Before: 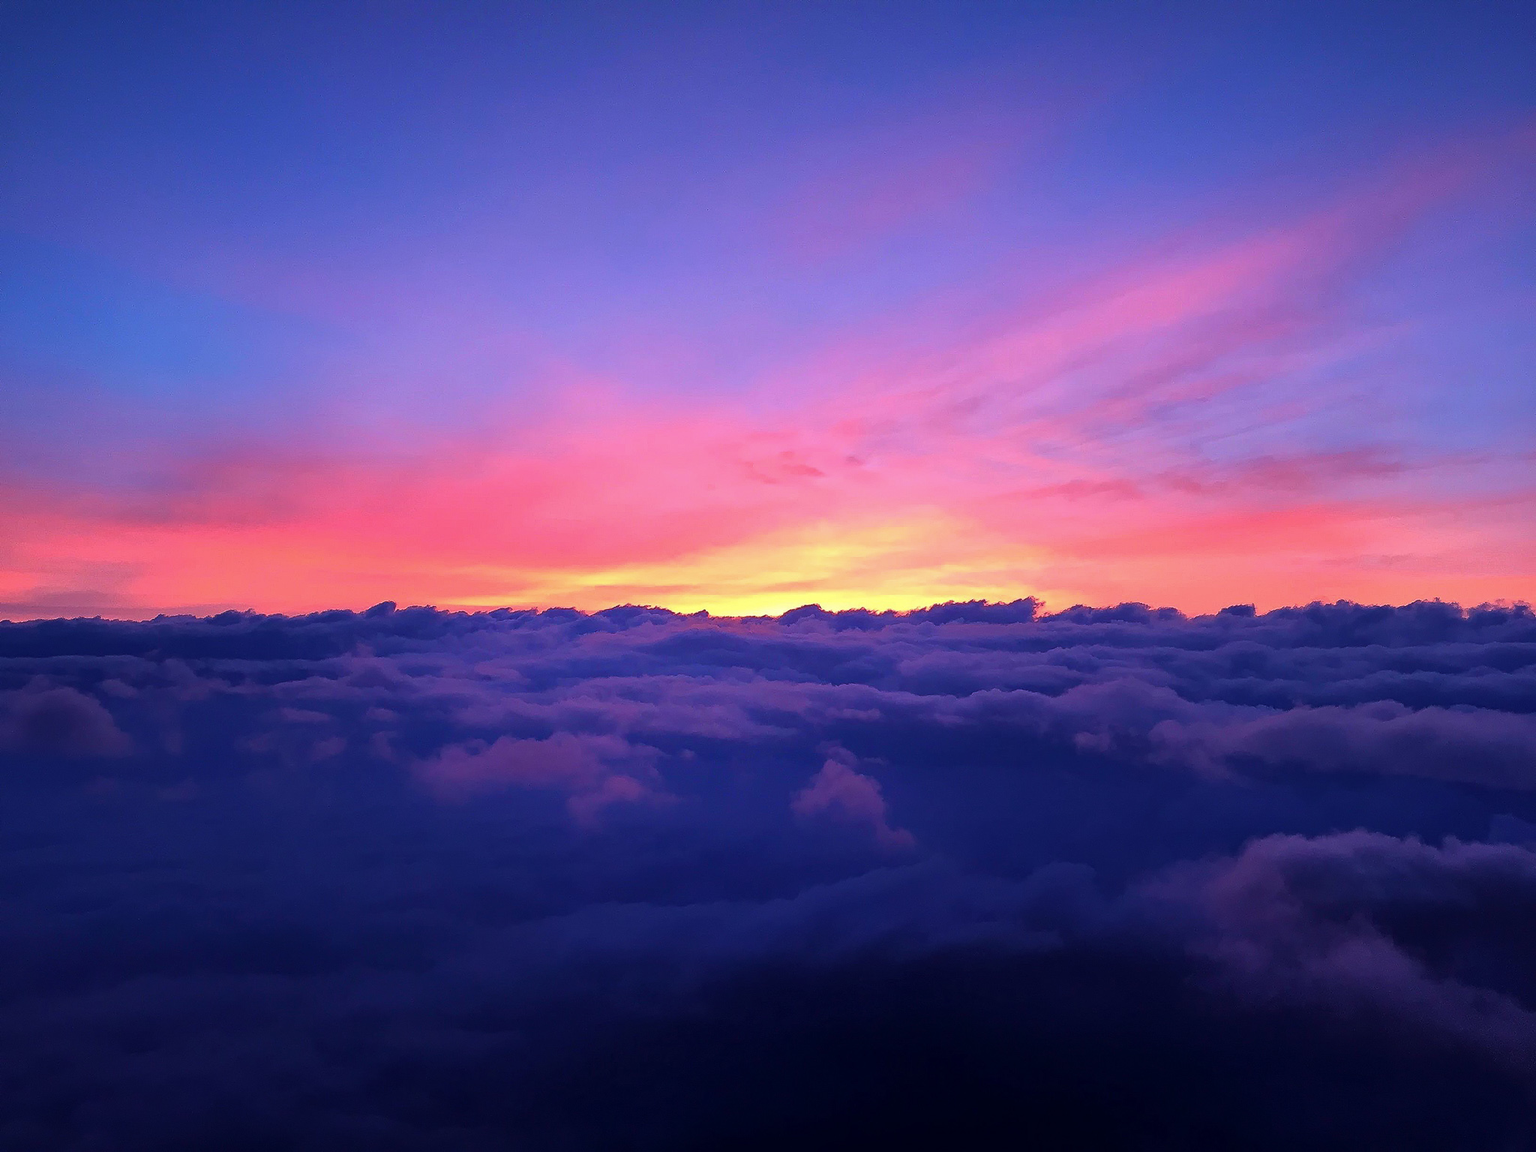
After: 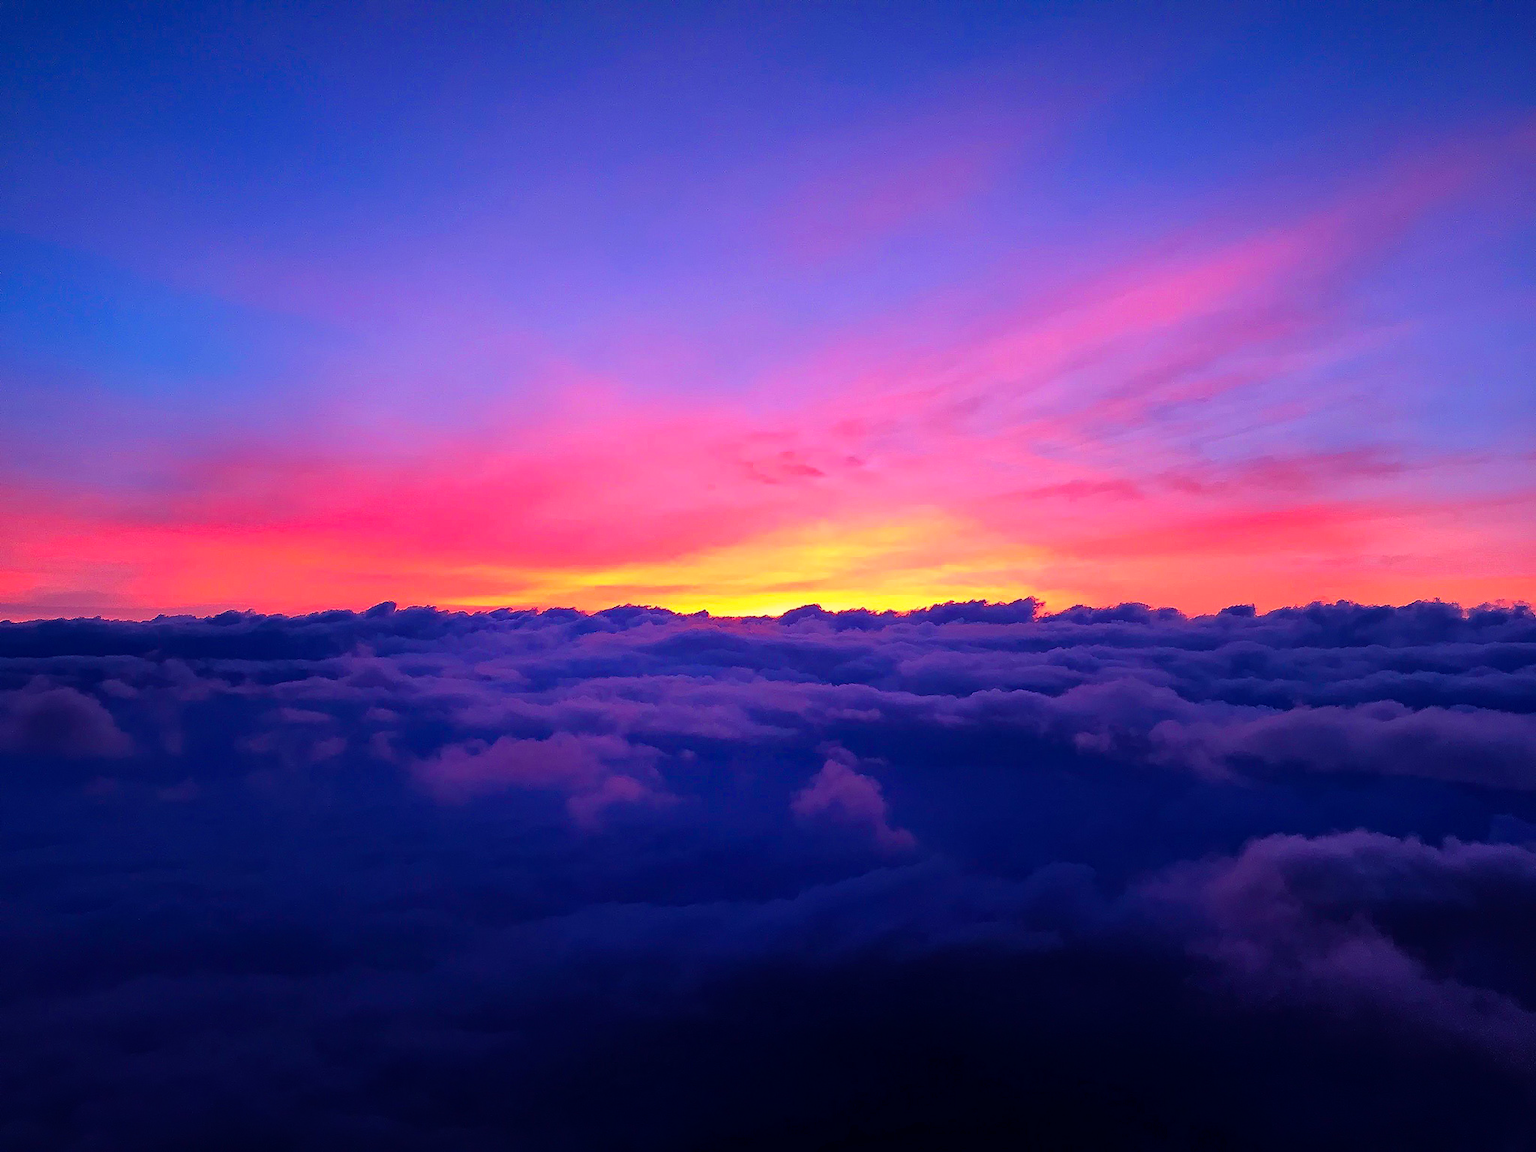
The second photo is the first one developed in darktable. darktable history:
color balance rgb: highlights gain › chroma 1.343%, highlights gain › hue 56.4°, perceptual saturation grading › global saturation 31.06%, global vibrance 9.319%
